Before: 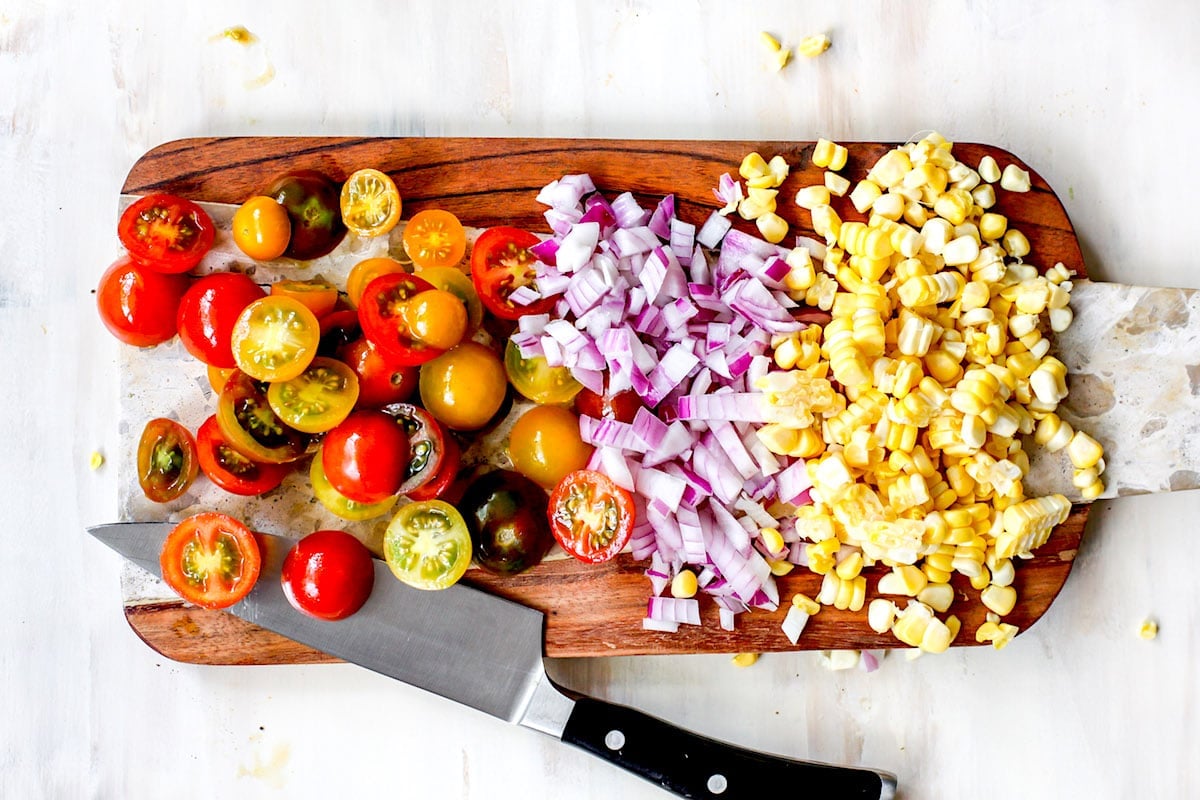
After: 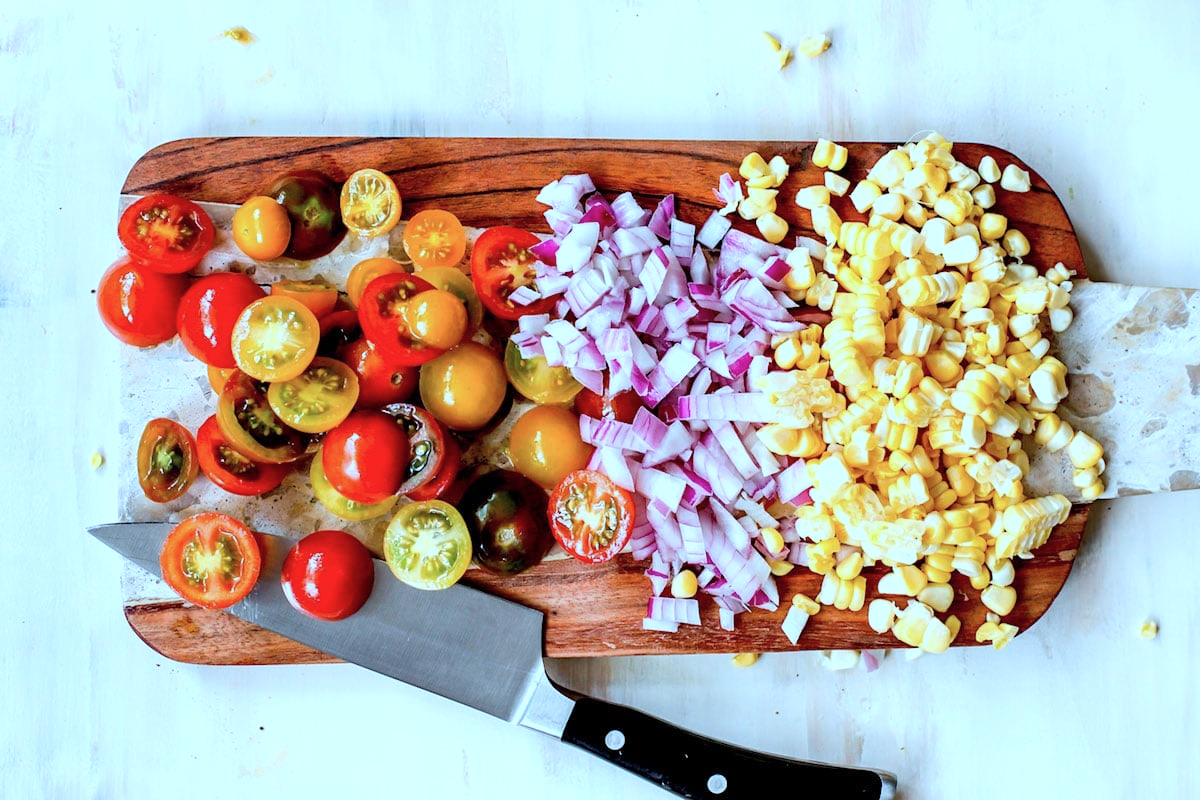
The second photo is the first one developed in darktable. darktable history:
color correction: highlights a* -9.68, highlights b* -21.21
